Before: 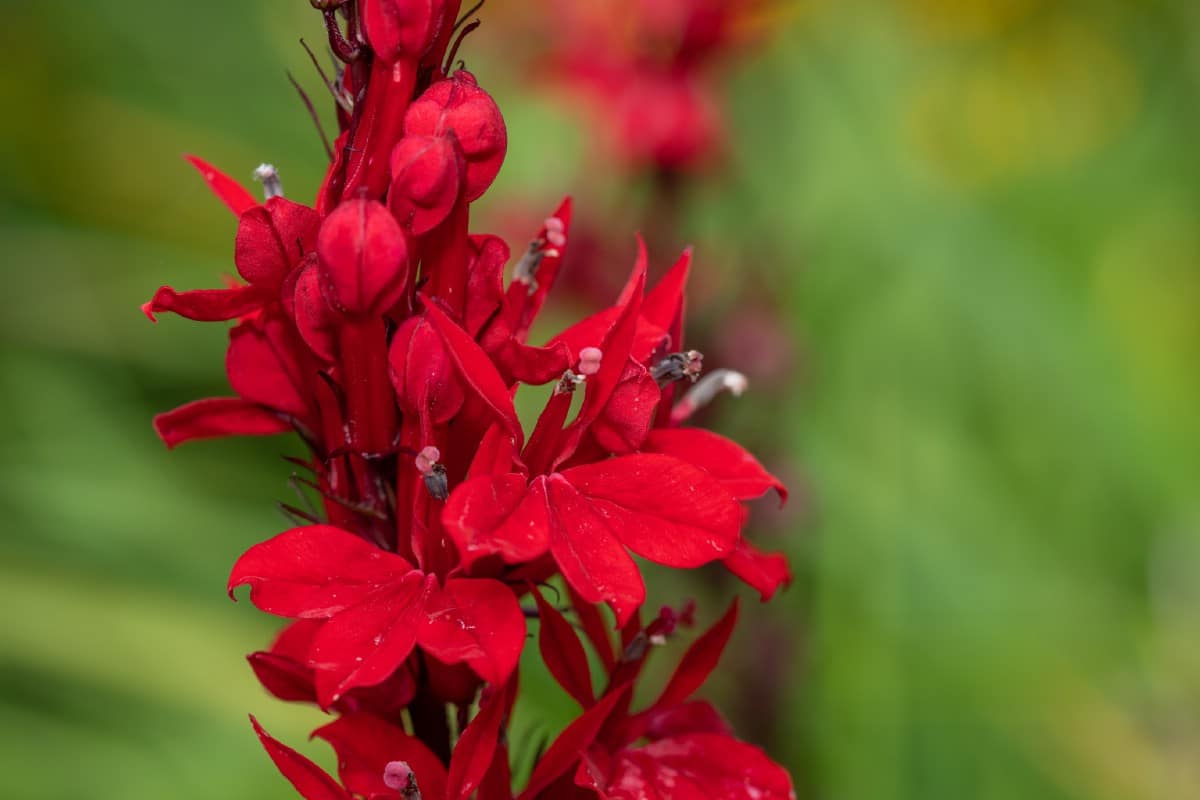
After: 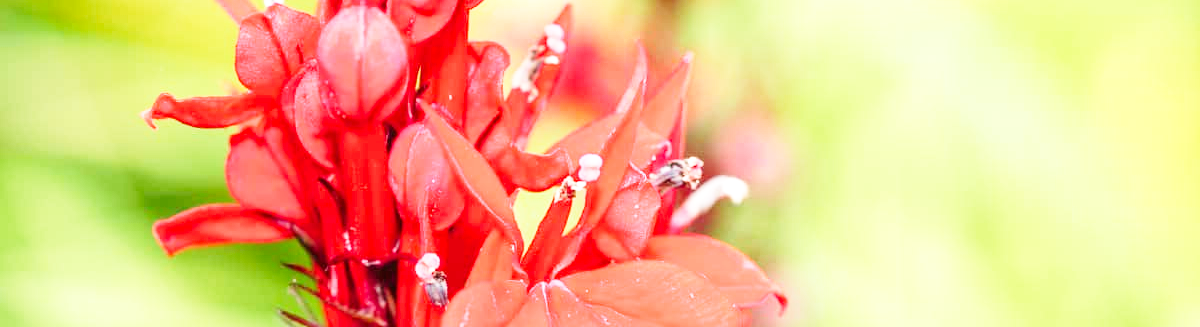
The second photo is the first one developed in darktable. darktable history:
crop and rotate: top 24.219%, bottom 34.891%
base curve: curves: ch0 [(0, 0) (0.018, 0.026) (0.143, 0.37) (0.33, 0.731) (0.458, 0.853) (0.735, 0.965) (0.905, 0.986) (1, 1)], preserve colors none
exposure: black level correction 0, exposure 1.709 EV, compensate highlight preservation false
